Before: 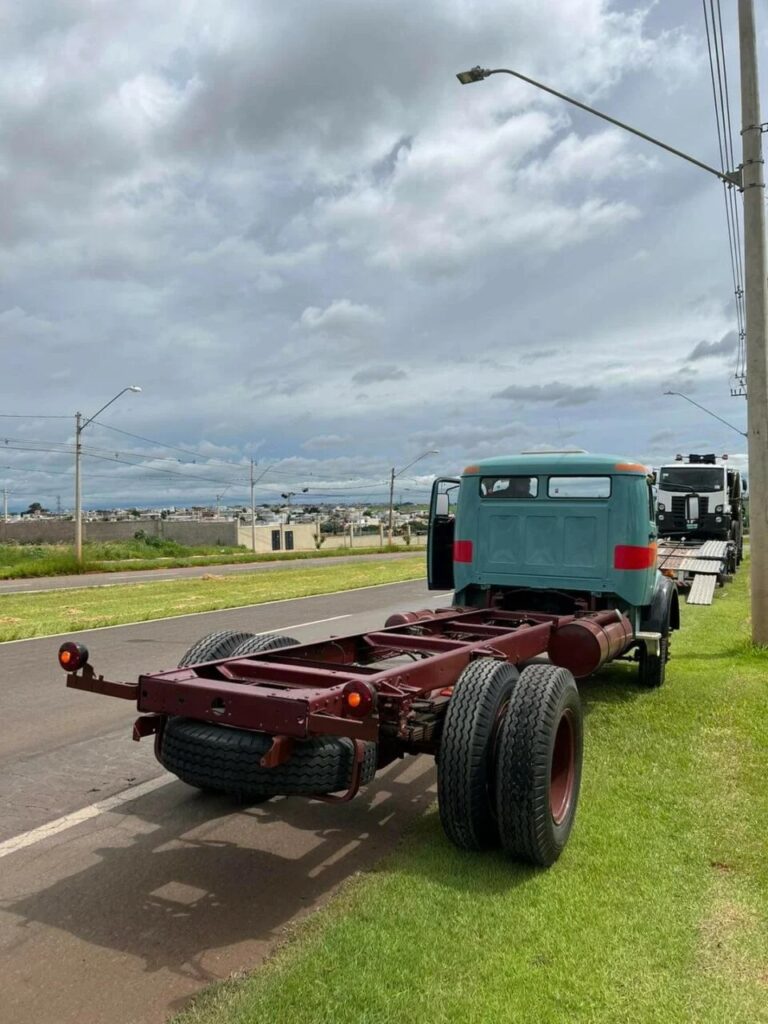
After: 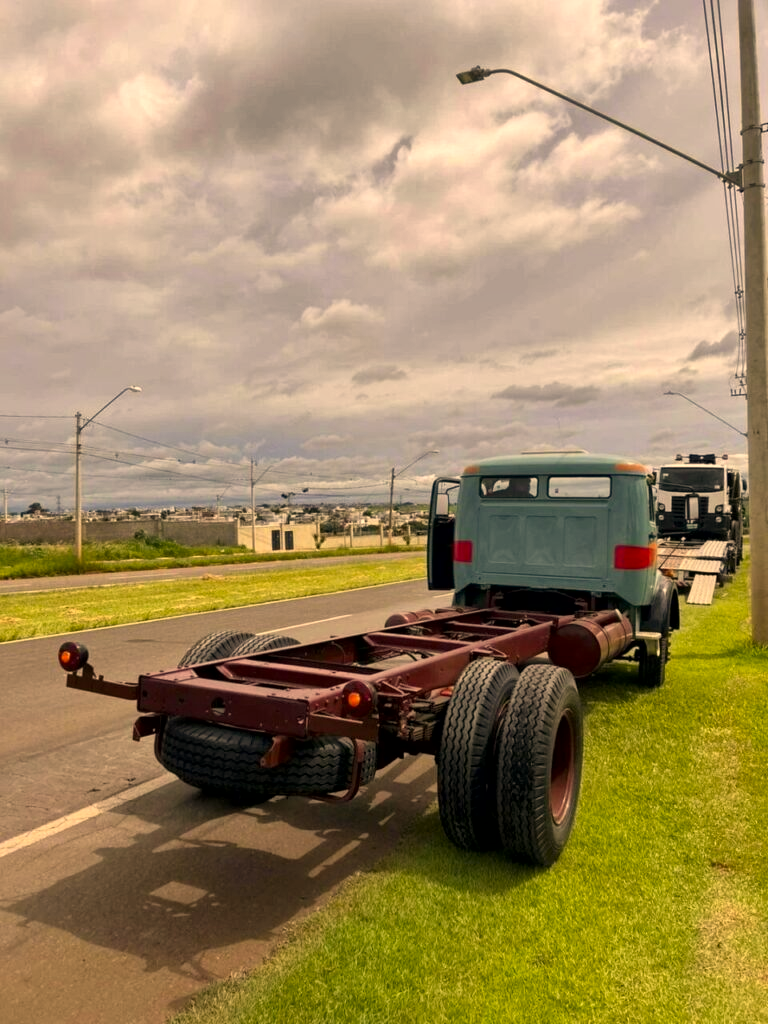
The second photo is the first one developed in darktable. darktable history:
local contrast: mode bilateral grid, contrast 20, coarseness 51, detail 132%, midtone range 0.2
color correction: highlights a* 14.79, highlights b* 31.04
